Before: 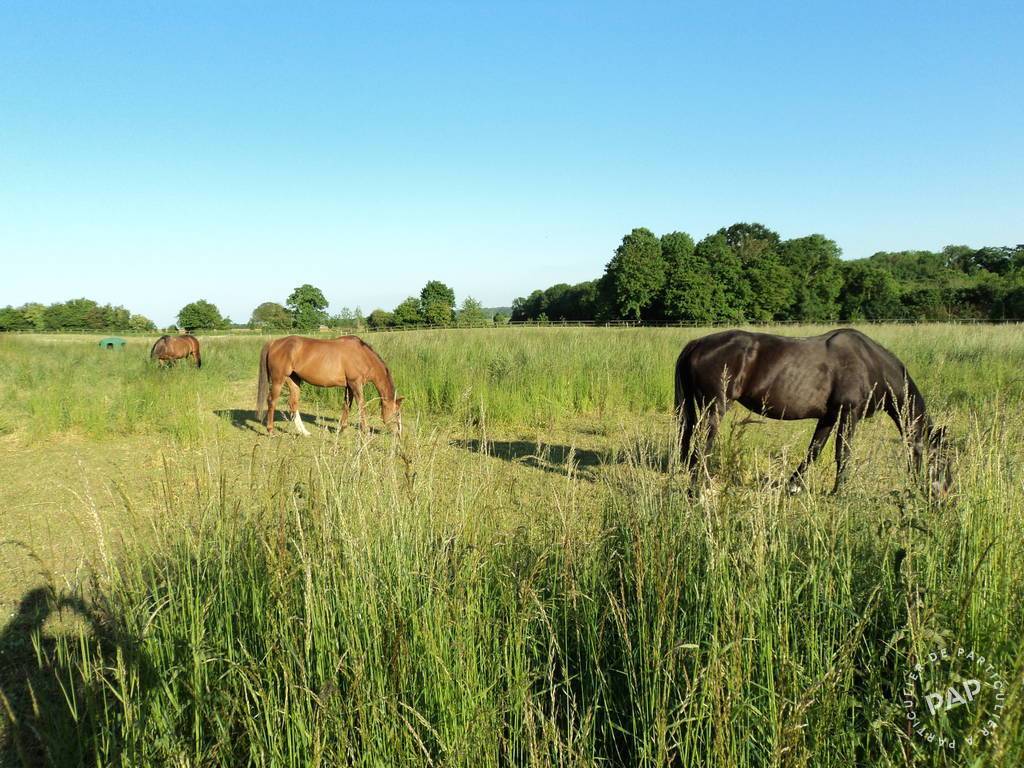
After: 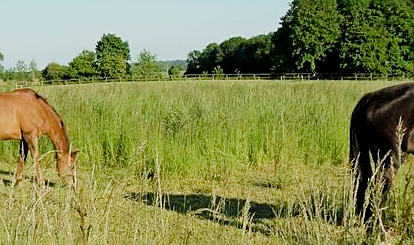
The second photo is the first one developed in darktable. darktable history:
crop: left 31.751%, top 32.172%, right 27.8%, bottom 35.83%
sharpen: on, module defaults
color balance rgb: perceptual saturation grading › global saturation 20%, perceptual saturation grading › highlights -25%, perceptual saturation grading › shadows 25%
filmic rgb: middle gray luminance 18.42%, black relative exposure -9 EV, white relative exposure 3.75 EV, threshold 6 EV, target black luminance 0%, hardness 4.85, latitude 67.35%, contrast 0.955, highlights saturation mix 20%, shadows ↔ highlights balance 21.36%, add noise in highlights 0, preserve chrominance luminance Y, color science v3 (2019), use custom middle-gray values true, iterations of high-quality reconstruction 0, contrast in highlights soft, enable highlight reconstruction true
